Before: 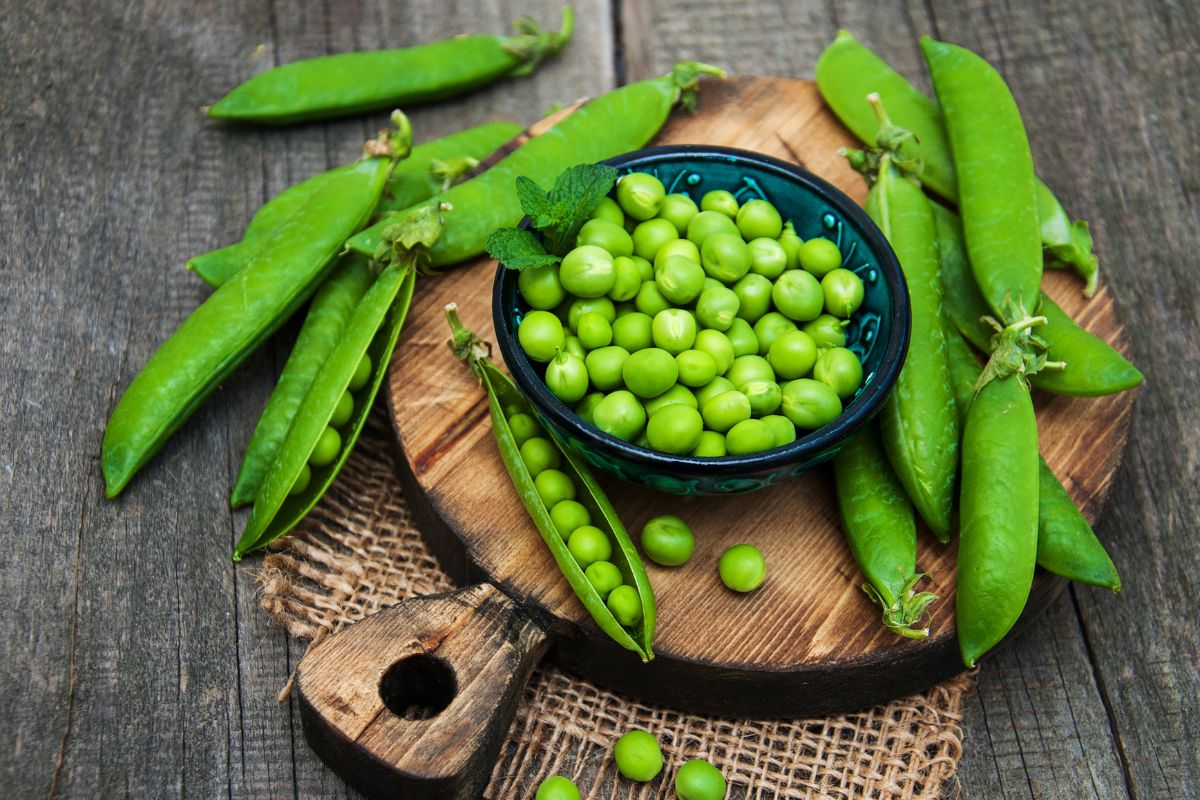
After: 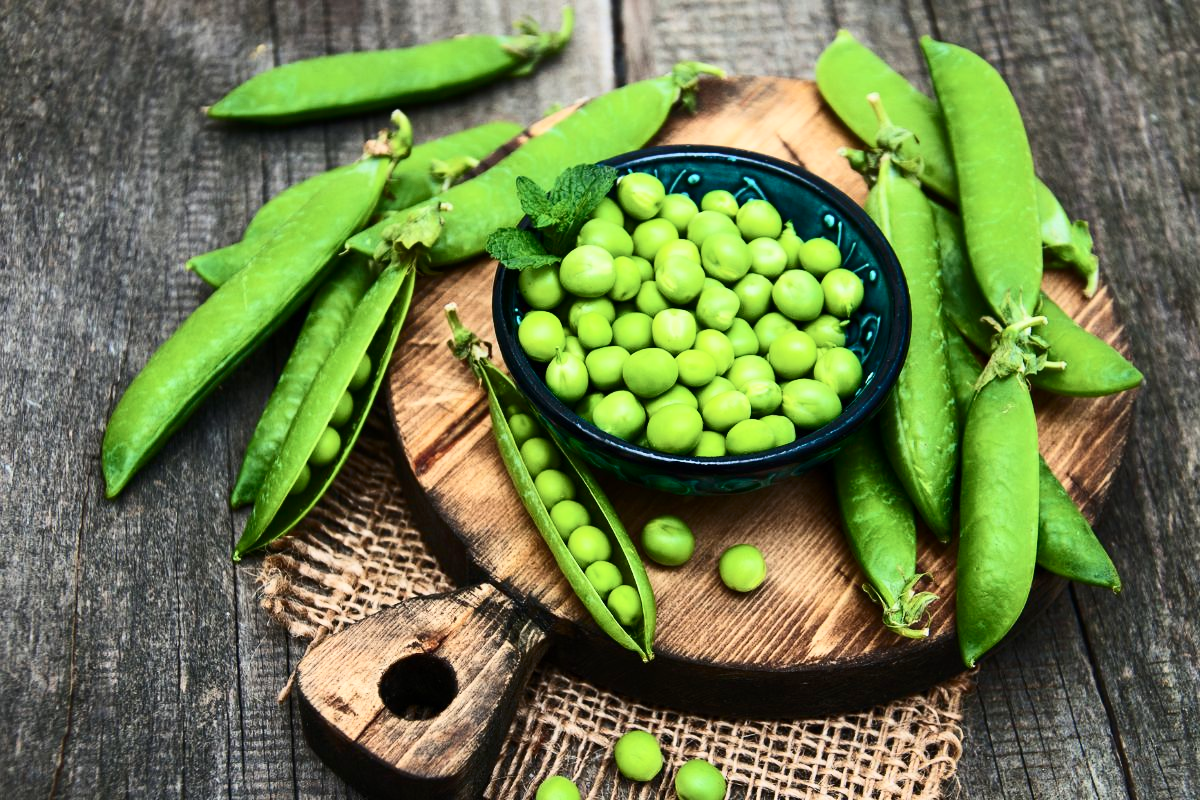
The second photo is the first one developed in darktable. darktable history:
contrast brightness saturation: contrast 0.376, brightness 0.106
